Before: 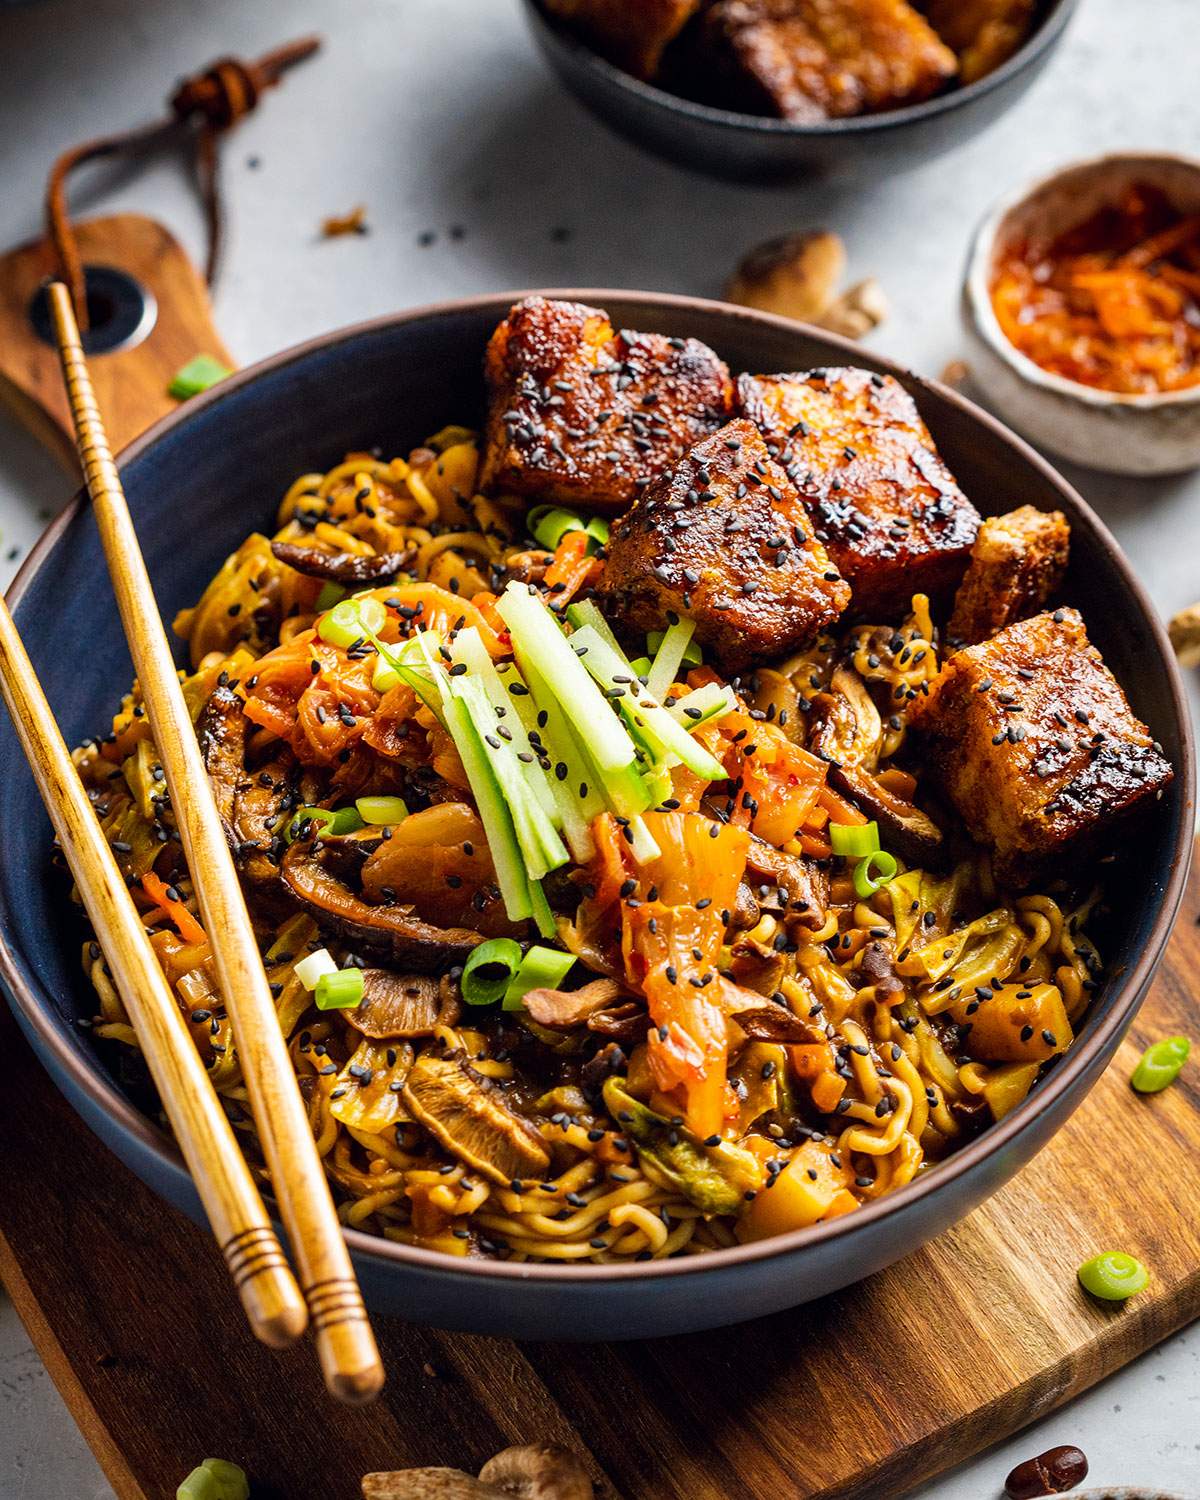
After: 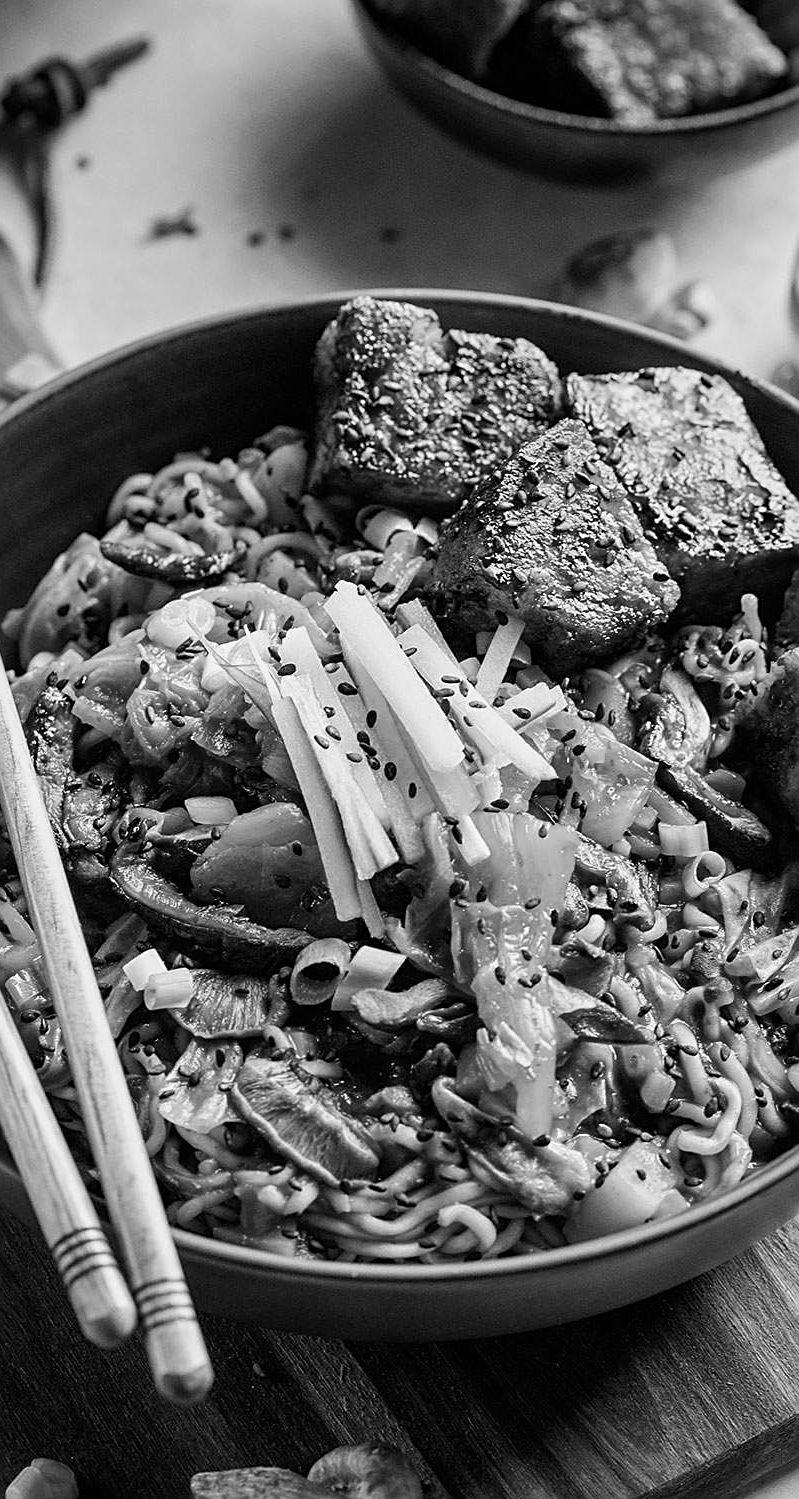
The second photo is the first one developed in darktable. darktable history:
crop and rotate: left 14.292%, right 19.041%
monochrome: a 1.94, b -0.638
white balance: red 0.926, green 1.003, blue 1.133
sharpen: on, module defaults
tone equalizer: -8 EV -0.002 EV, -7 EV 0.005 EV, -6 EV -0.009 EV, -5 EV 0.011 EV, -4 EV -0.012 EV, -3 EV 0.007 EV, -2 EV -0.062 EV, -1 EV -0.293 EV, +0 EV -0.582 EV, smoothing diameter 2%, edges refinement/feathering 20, mask exposure compensation -1.57 EV, filter diffusion 5
color correction: highlights a* -20.17, highlights b* 20.27, shadows a* 20.03, shadows b* -20.46, saturation 0.43
exposure: compensate highlight preservation false
